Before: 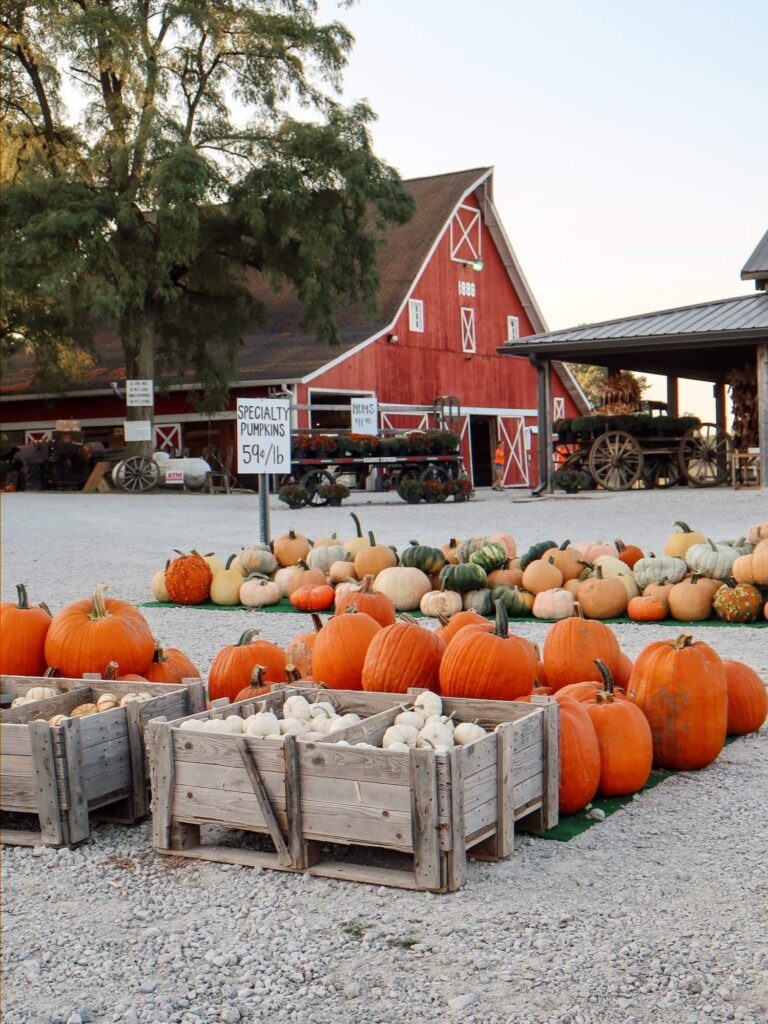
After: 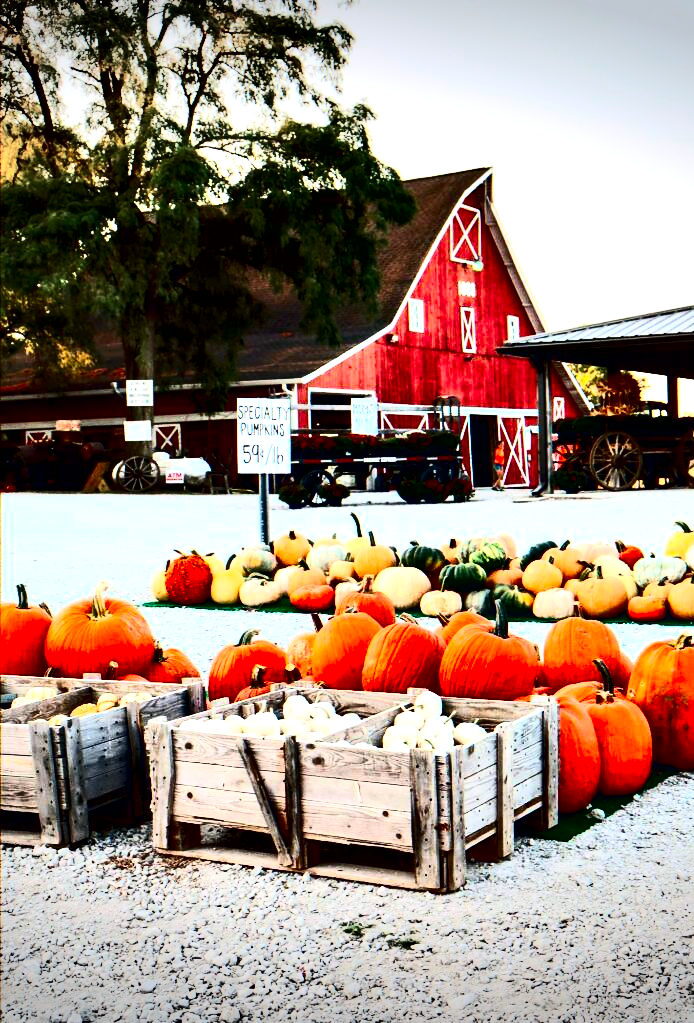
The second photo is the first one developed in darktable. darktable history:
tone equalizer: -8 EV -0.781 EV, -7 EV -0.692 EV, -6 EV -0.569 EV, -5 EV -0.402 EV, -3 EV 0.4 EV, -2 EV 0.6 EV, -1 EV 0.679 EV, +0 EV 0.749 EV, edges refinement/feathering 500, mask exposure compensation -1.57 EV, preserve details no
contrast brightness saturation: contrast 0.396, brightness 0.102, saturation 0.208
color correction: highlights b* 0.018, saturation 1.36
vignetting: fall-off start 100.5%, width/height ratio 1.306
exposure: exposure -0.011 EV, compensate exposure bias true, compensate highlight preservation false
crop: right 9.519%, bottom 0.047%
contrast equalizer: y [[0.6 ×6], [0.55 ×6], [0 ×6], [0 ×6], [0 ×6]]
